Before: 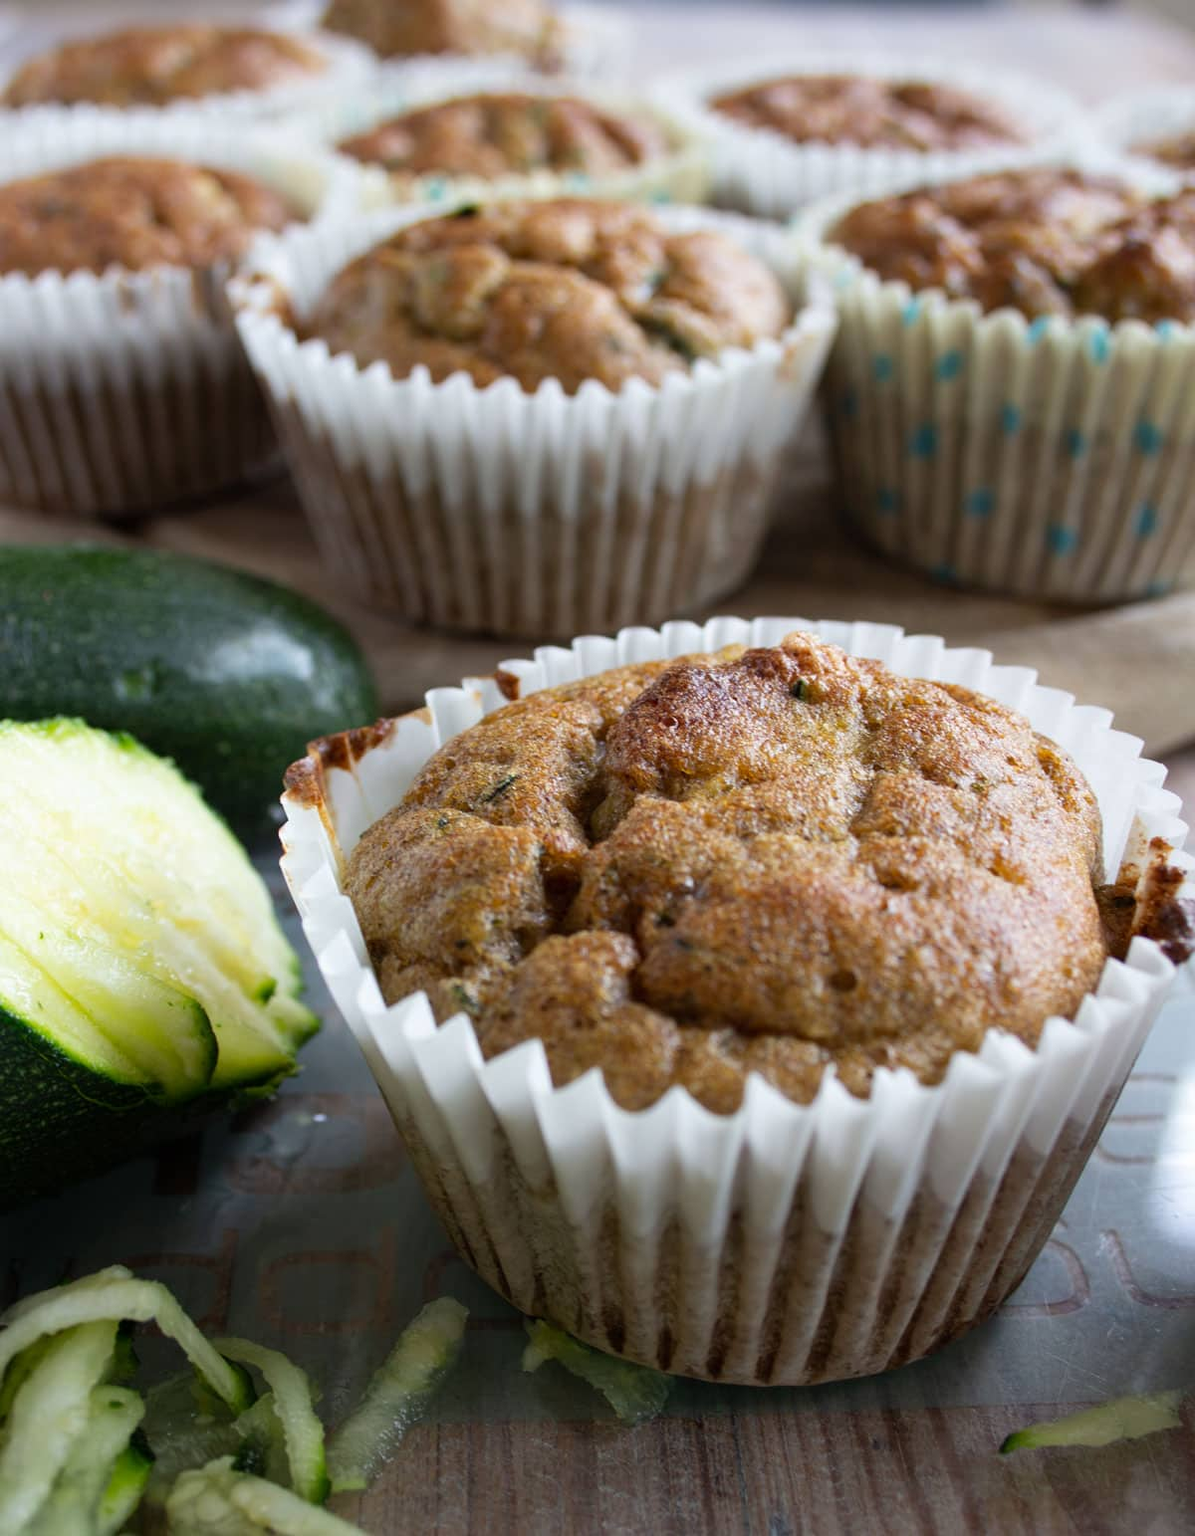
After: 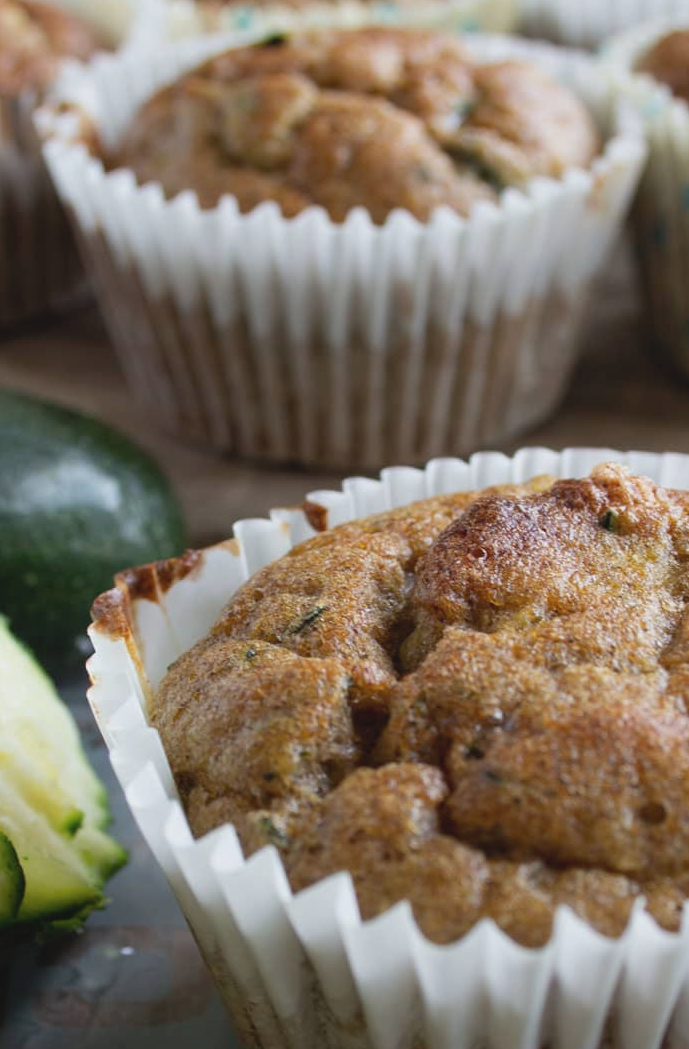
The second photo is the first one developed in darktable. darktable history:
crop: left 16.25%, top 11.187%, right 26.265%, bottom 20.789%
contrast brightness saturation: contrast -0.105, saturation -0.096
